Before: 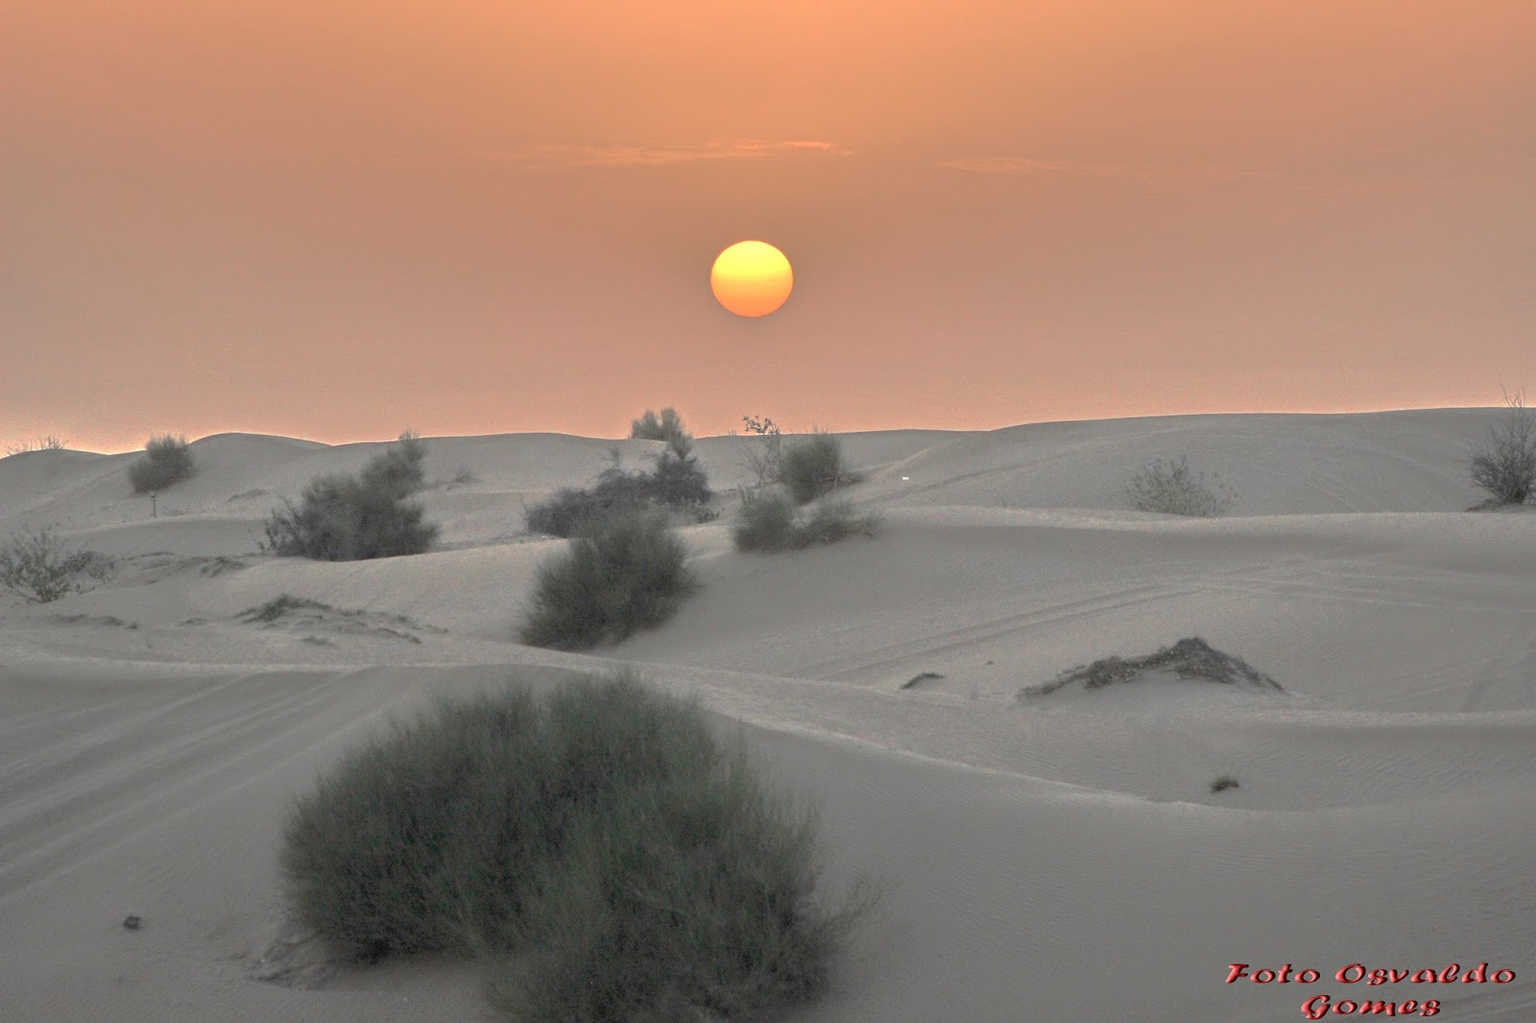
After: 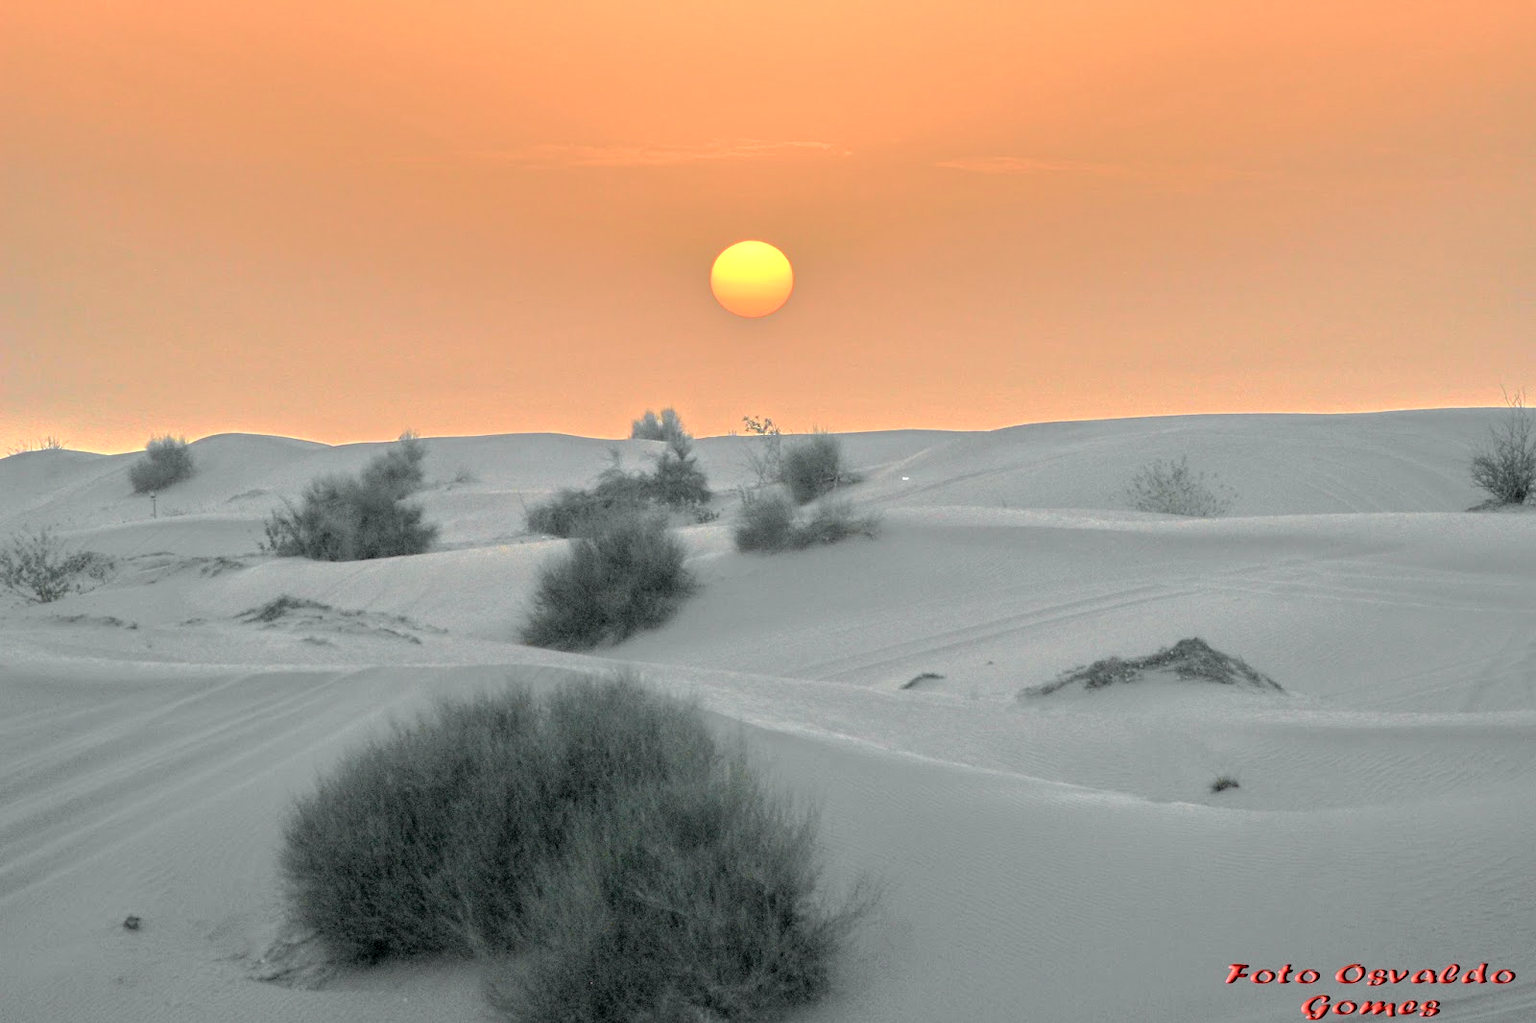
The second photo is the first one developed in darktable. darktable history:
local contrast: on, module defaults
tone curve: curves: ch0 [(0, 0.015) (0.084, 0.074) (0.162, 0.165) (0.304, 0.382) (0.466, 0.576) (0.654, 0.741) (0.848, 0.906) (0.984, 0.963)]; ch1 [(0, 0) (0.34, 0.235) (0.46, 0.46) (0.515, 0.502) (0.553, 0.567) (0.764, 0.815) (1, 1)]; ch2 [(0, 0) (0.44, 0.458) (0.479, 0.492) (0.524, 0.507) (0.547, 0.579) (0.673, 0.712) (1, 1)], color space Lab, independent channels, preserve colors none
